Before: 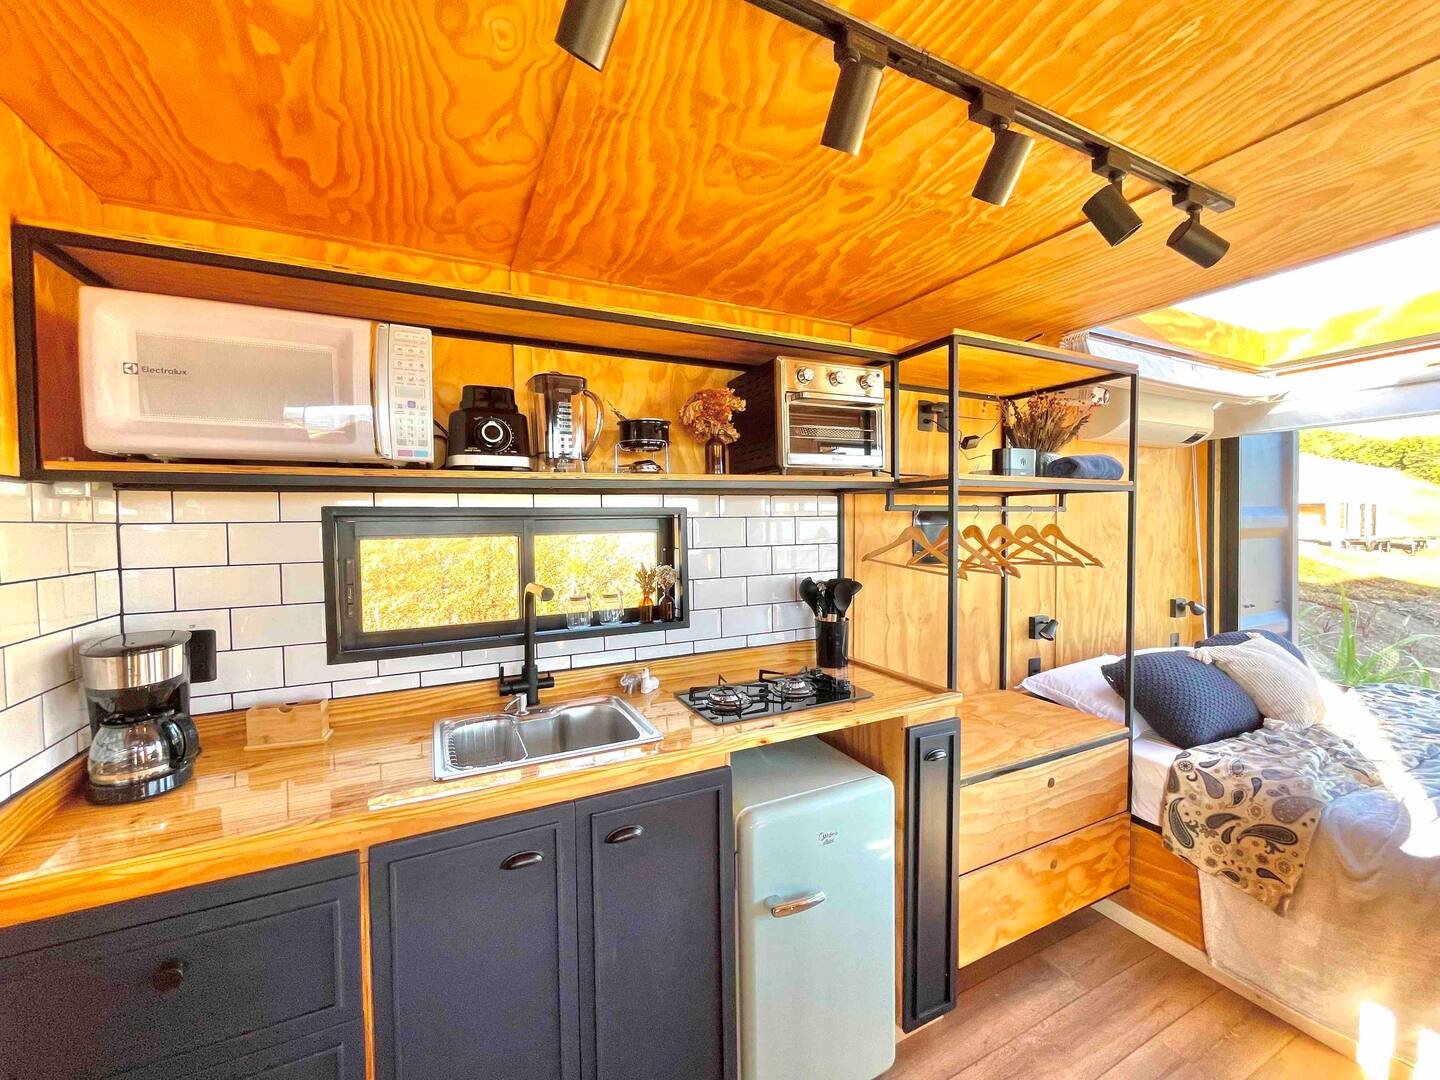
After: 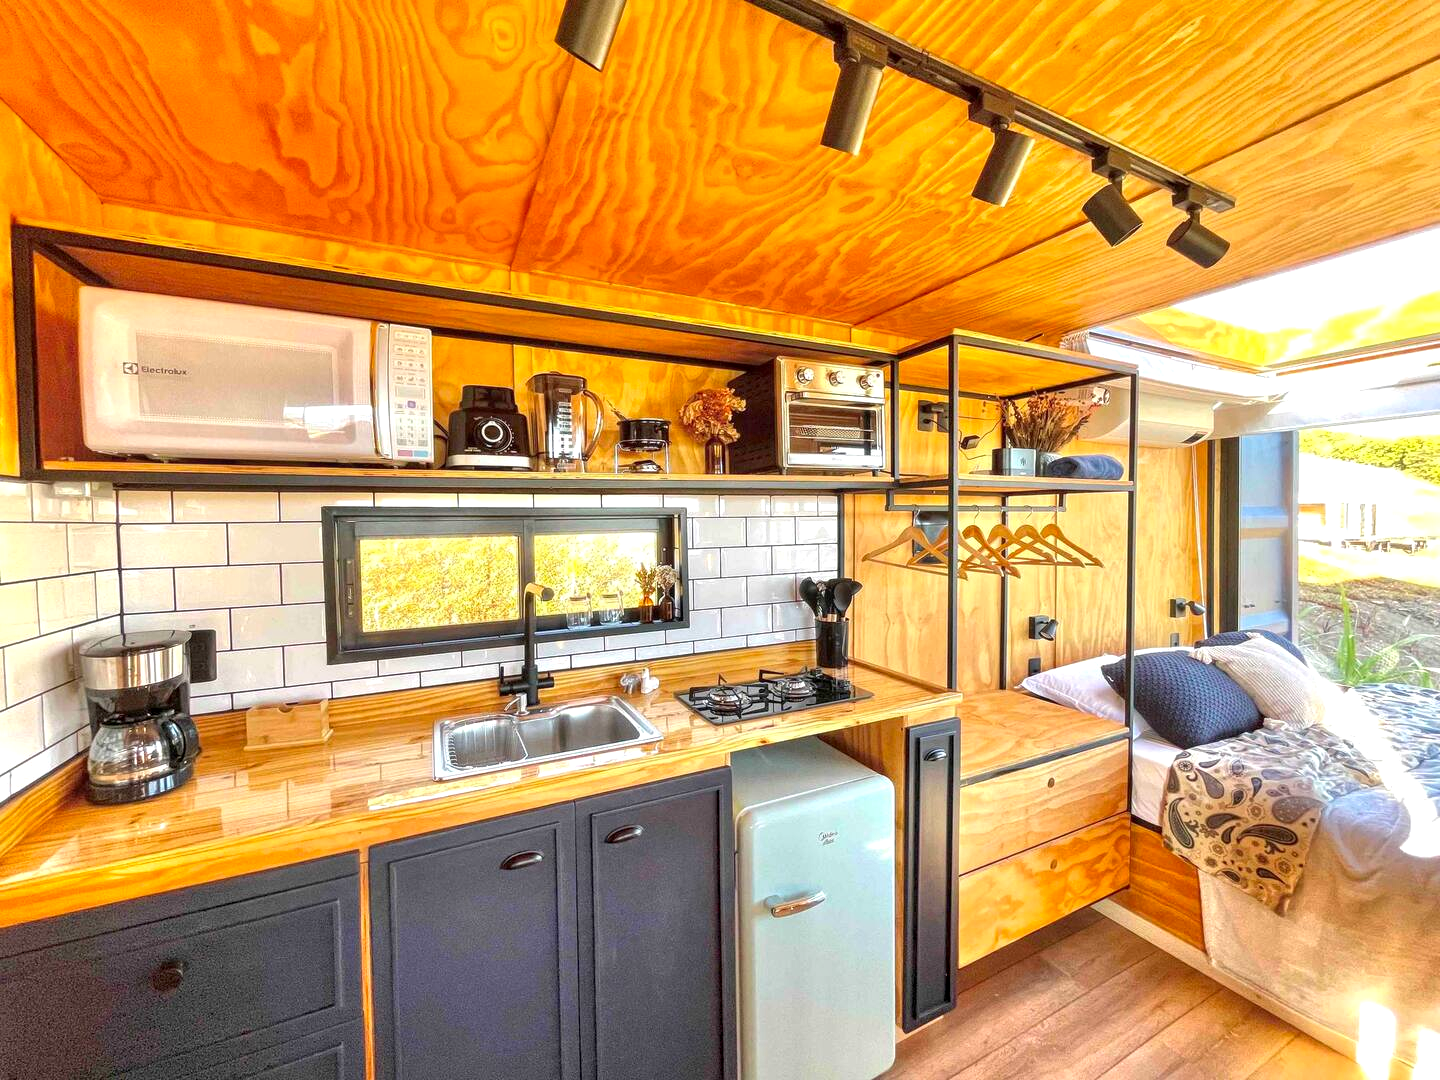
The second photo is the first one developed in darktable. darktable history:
tone equalizer: -8 EV -0.565 EV, mask exposure compensation -0.515 EV
shadows and highlights: radius 120.33, shadows 22.04, white point adjustment -9.65, highlights -14.47, soften with gaussian
exposure: black level correction 0.001, exposure 0.498 EV, compensate exposure bias true, compensate highlight preservation false
local contrast: on, module defaults
